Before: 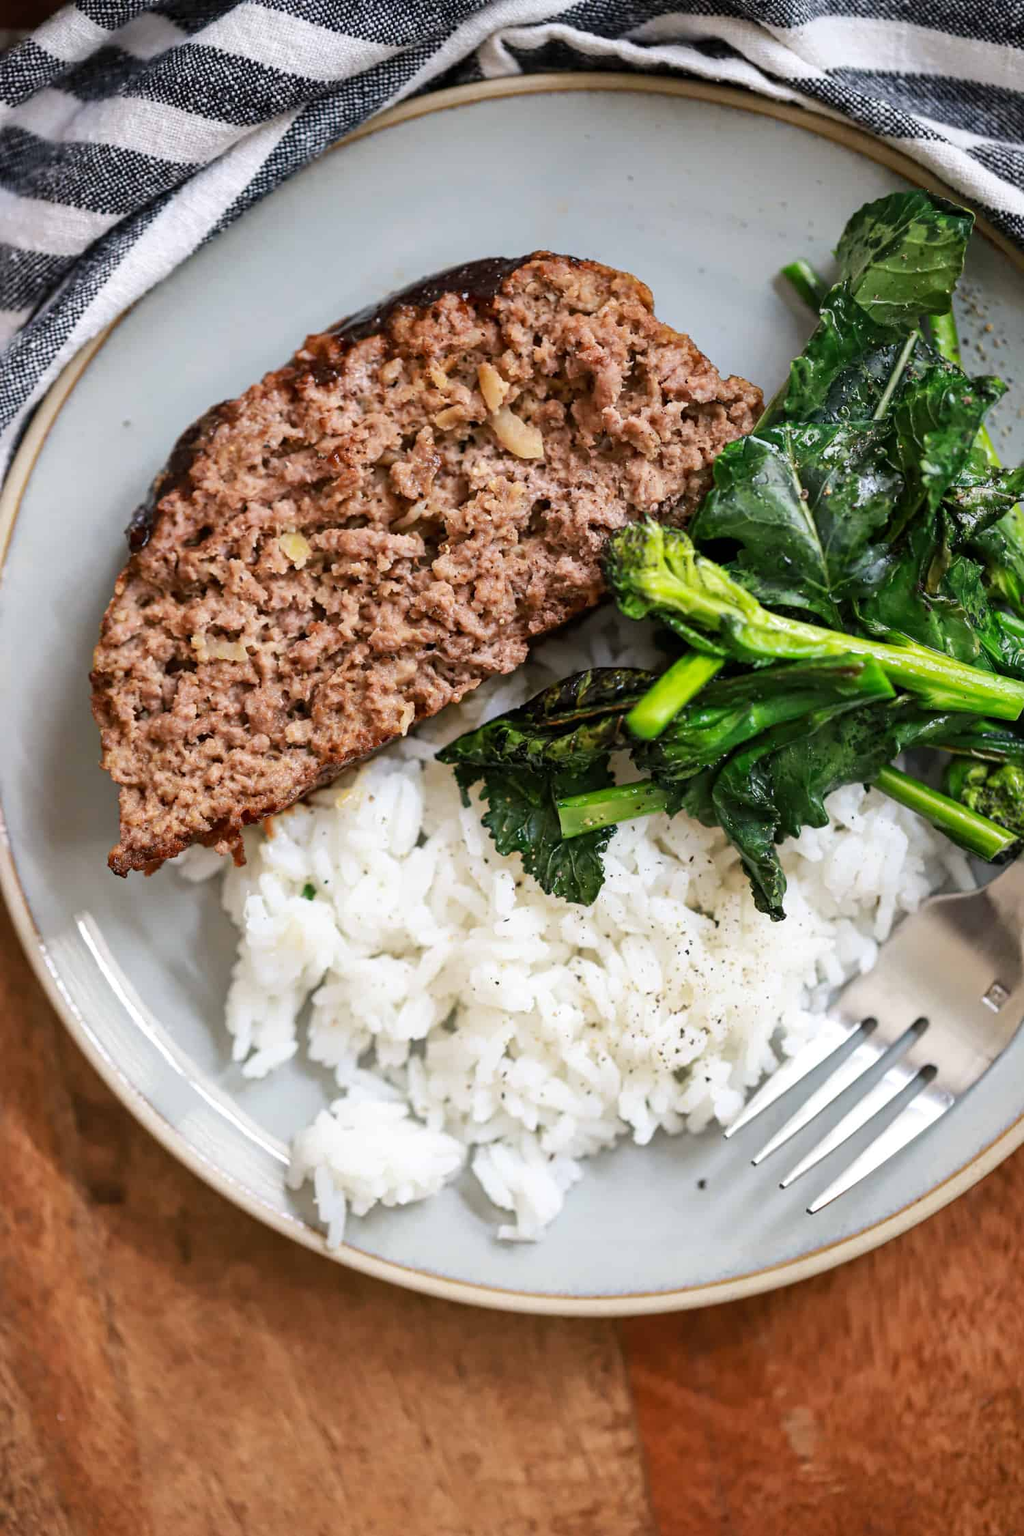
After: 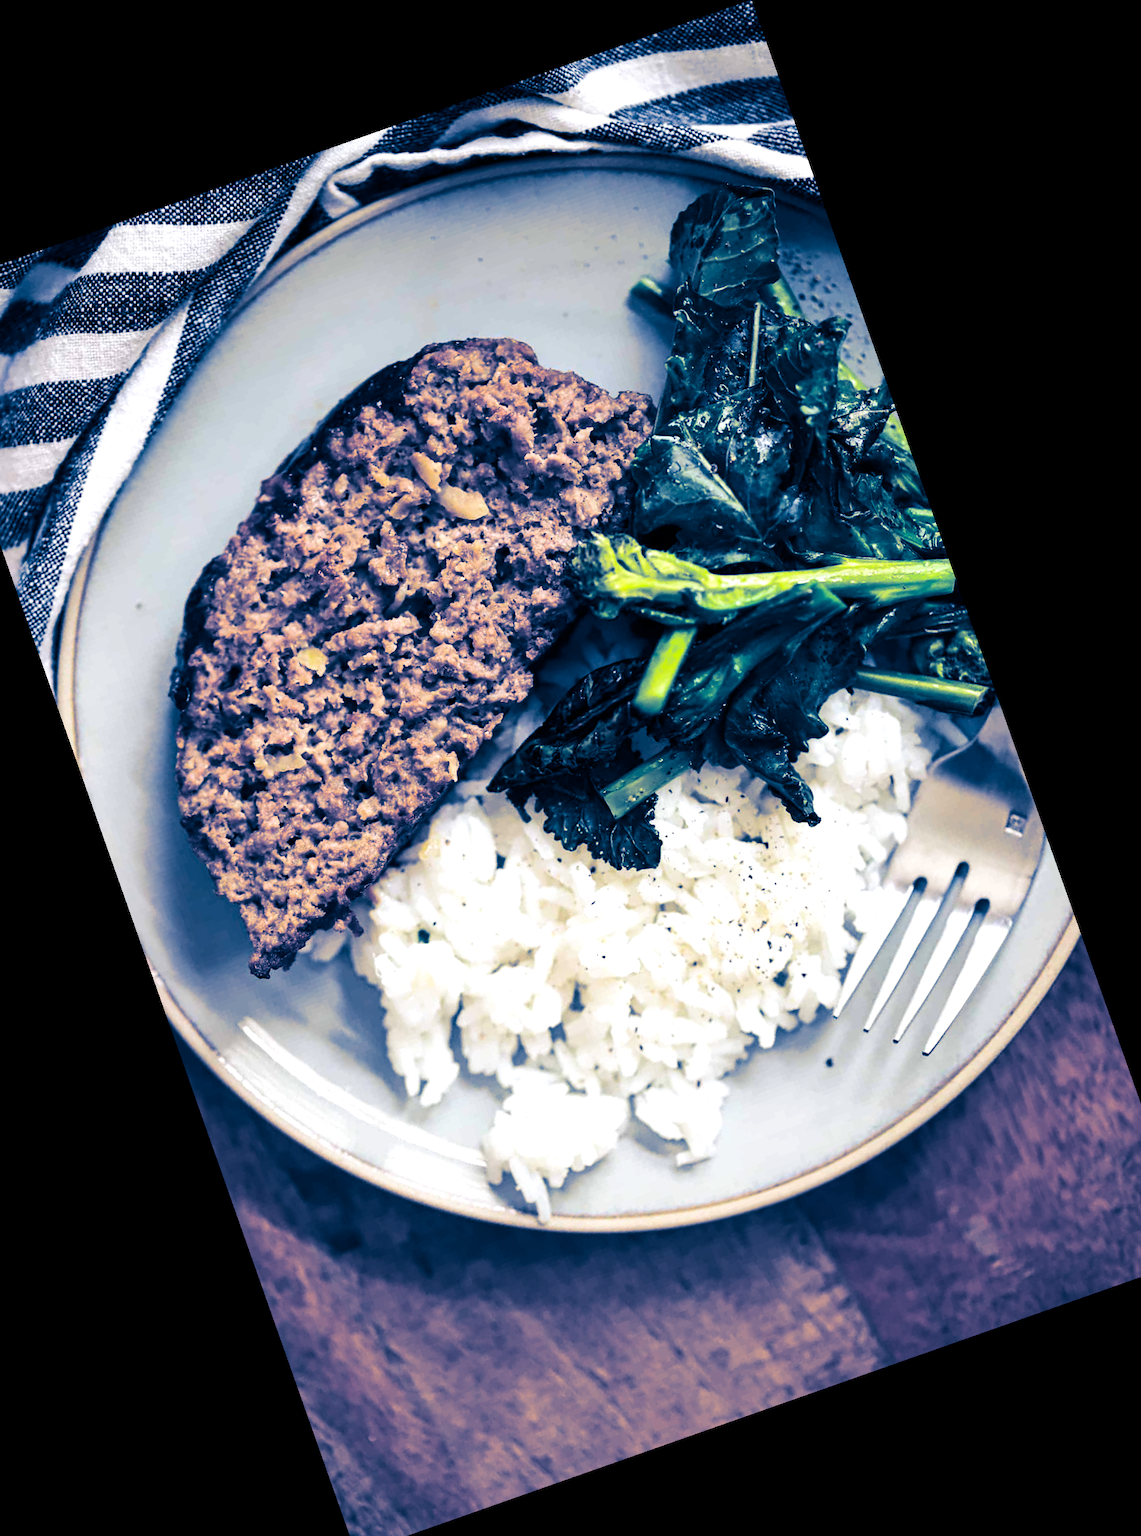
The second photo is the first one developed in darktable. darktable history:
split-toning: shadows › hue 226.8°, shadows › saturation 1, highlights › saturation 0, balance -61.41
crop and rotate: angle 19.43°, left 6.812%, right 4.125%, bottom 1.087%
tone equalizer: -8 EV -0.417 EV, -7 EV -0.389 EV, -6 EV -0.333 EV, -5 EV -0.222 EV, -3 EV 0.222 EV, -2 EV 0.333 EV, -1 EV 0.389 EV, +0 EV 0.417 EV, edges refinement/feathering 500, mask exposure compensation -1.57 EV, preserve details no
